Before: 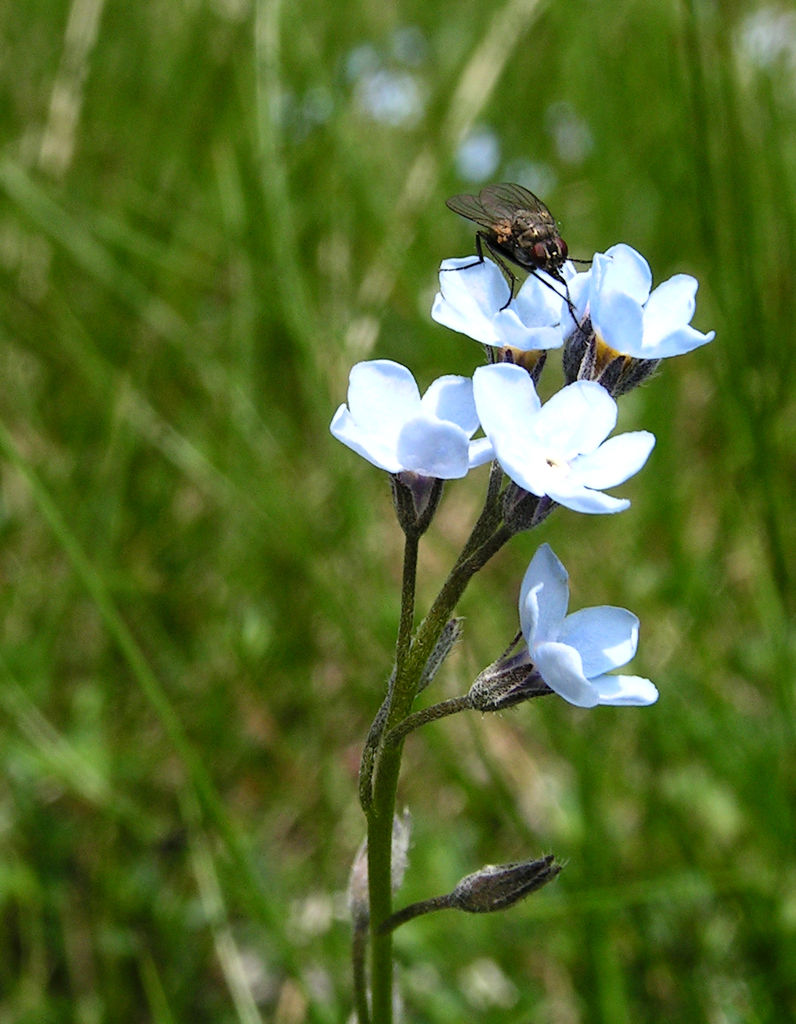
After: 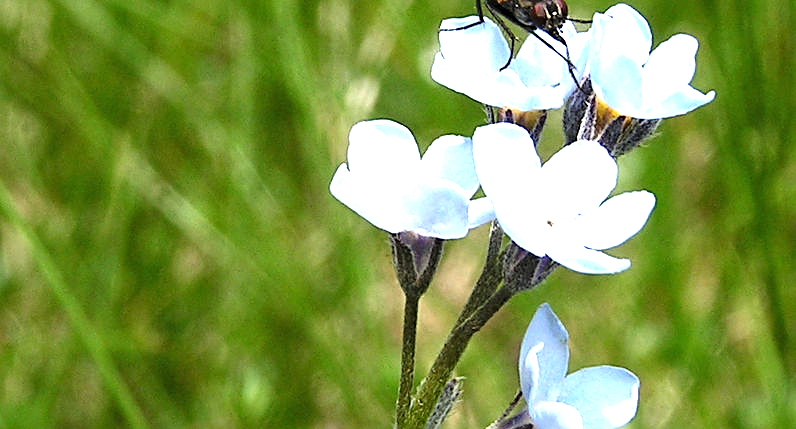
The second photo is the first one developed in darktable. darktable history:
sharpen: on, module defaults
crop and rotate: top 23.446%, bottom 34.644%
exposure: black level correction 0, exposure 1 EV, compensate highlight preservation false
